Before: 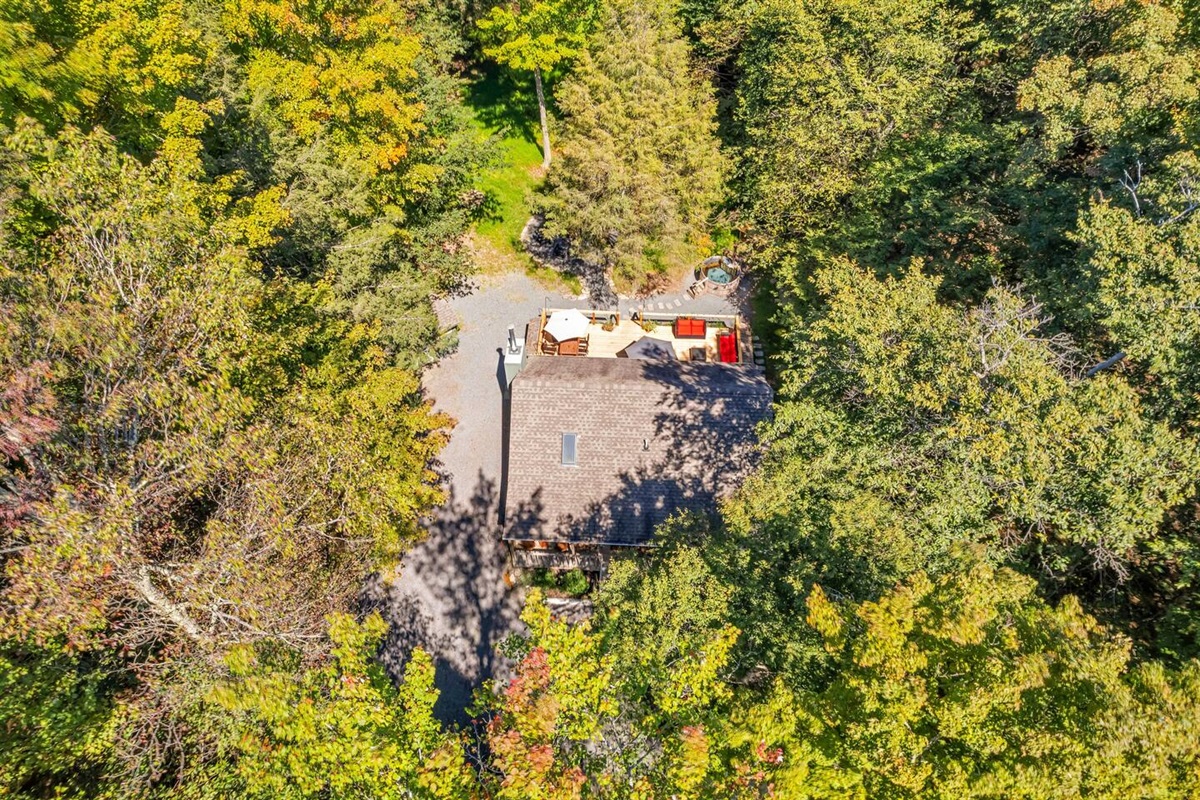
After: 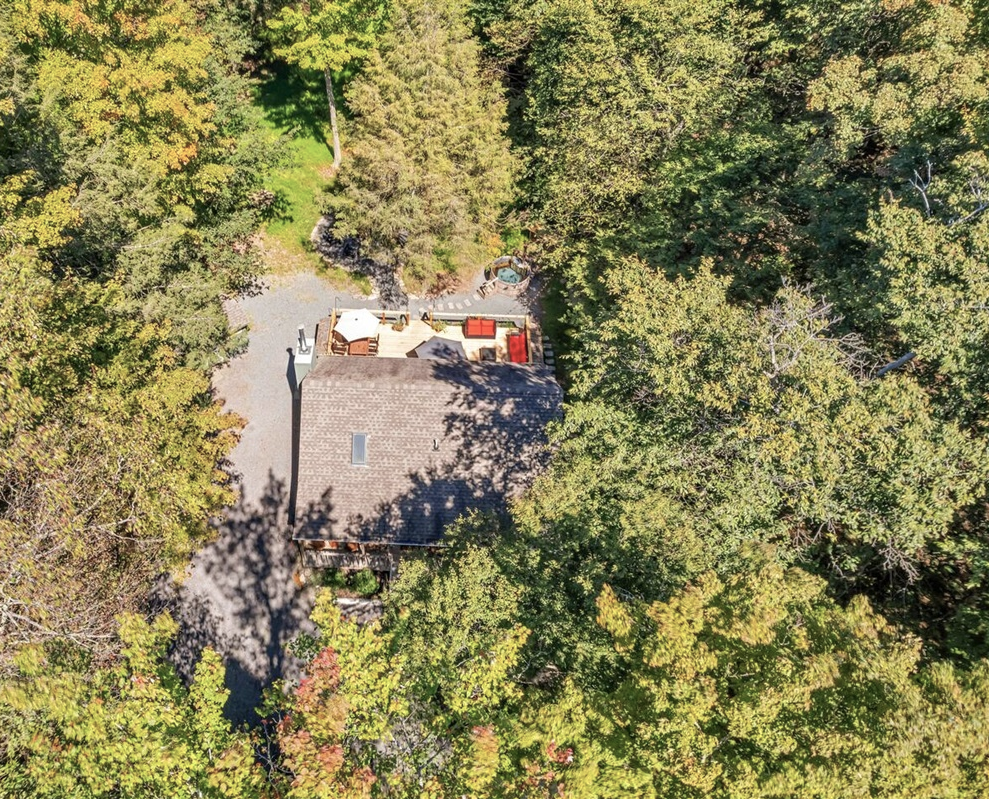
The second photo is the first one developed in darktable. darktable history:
tone equalizer: edges refinement/feathering 500, mask exposure compensation -1.57 EV, preserve details no
color balance rgb: linear chroma grading › global chroma 15.637%, perceptual saturation grading › global saturation -32.1%
crop: left 17.551%, bottom 0.034%
